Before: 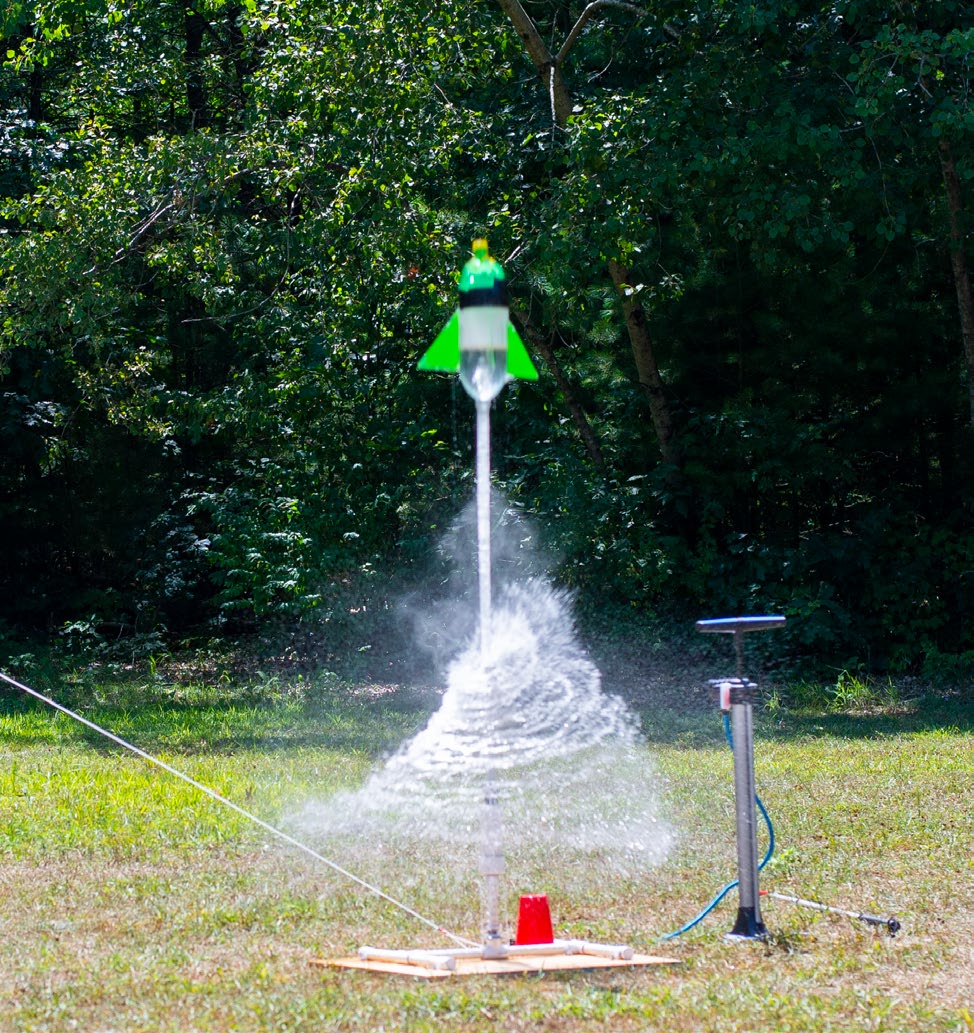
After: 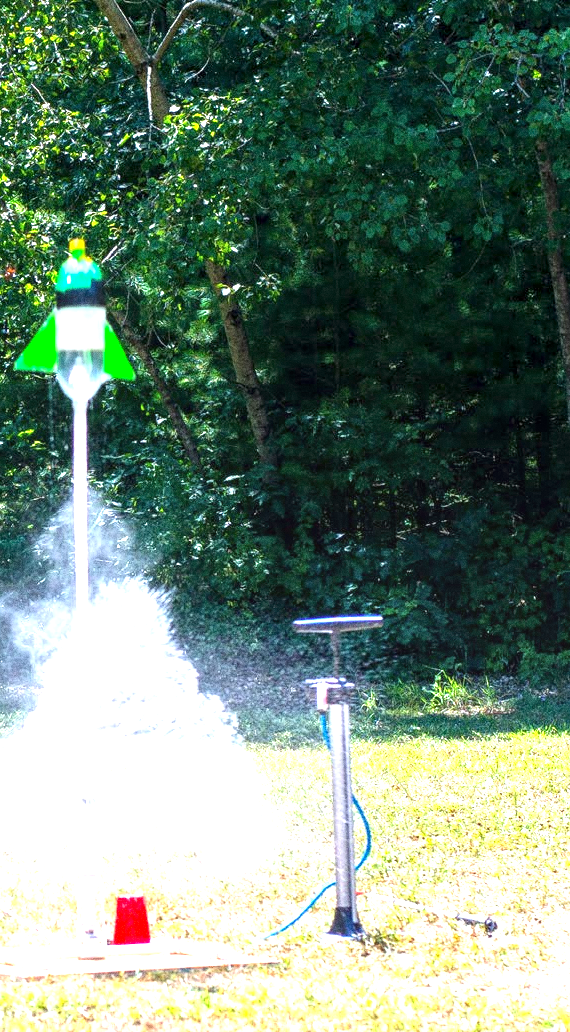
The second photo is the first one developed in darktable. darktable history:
exposure: black level correction 0, exposure 1.625 EV, compensate exposure bias true, compensate highlight preservation false
local contrast: on, module defaults
crop: left 41.402%
grain: coarseness 9.61 ISO, strength 35.62%
